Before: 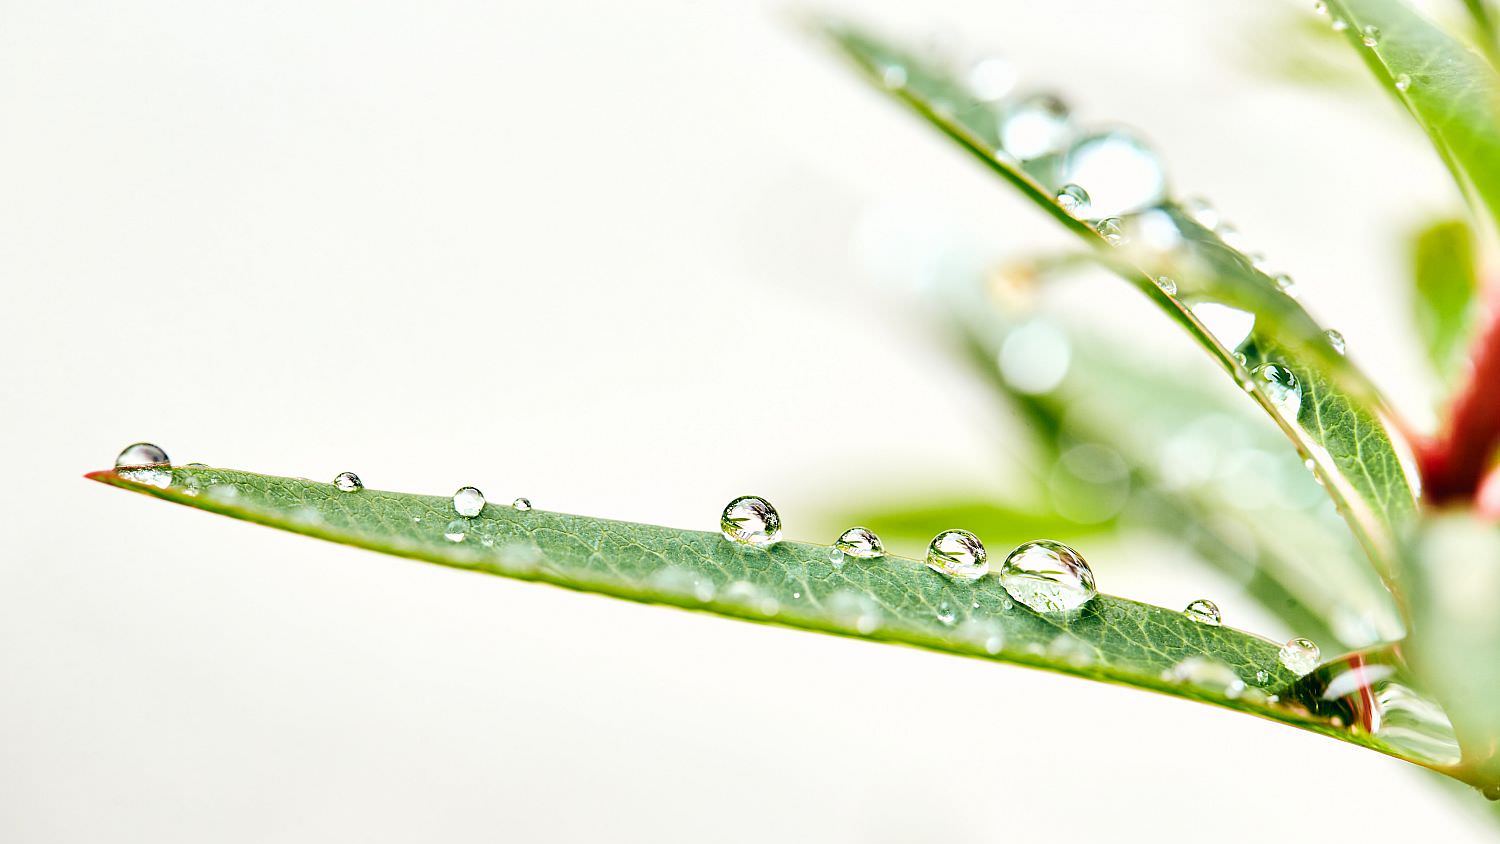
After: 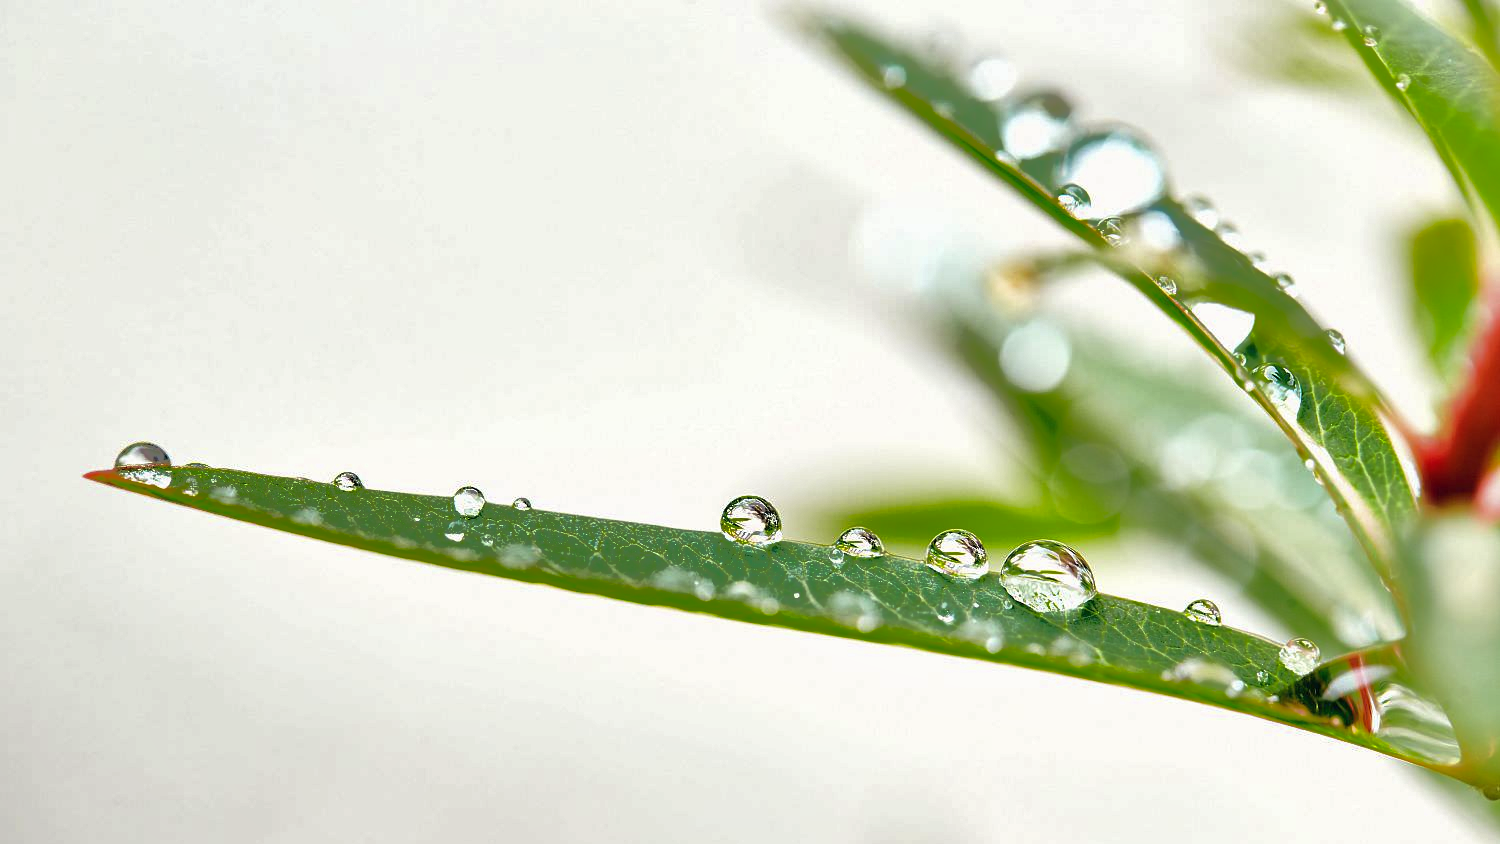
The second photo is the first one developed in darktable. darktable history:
shadows and highlights: shadows 39.79, highlights -59.81
